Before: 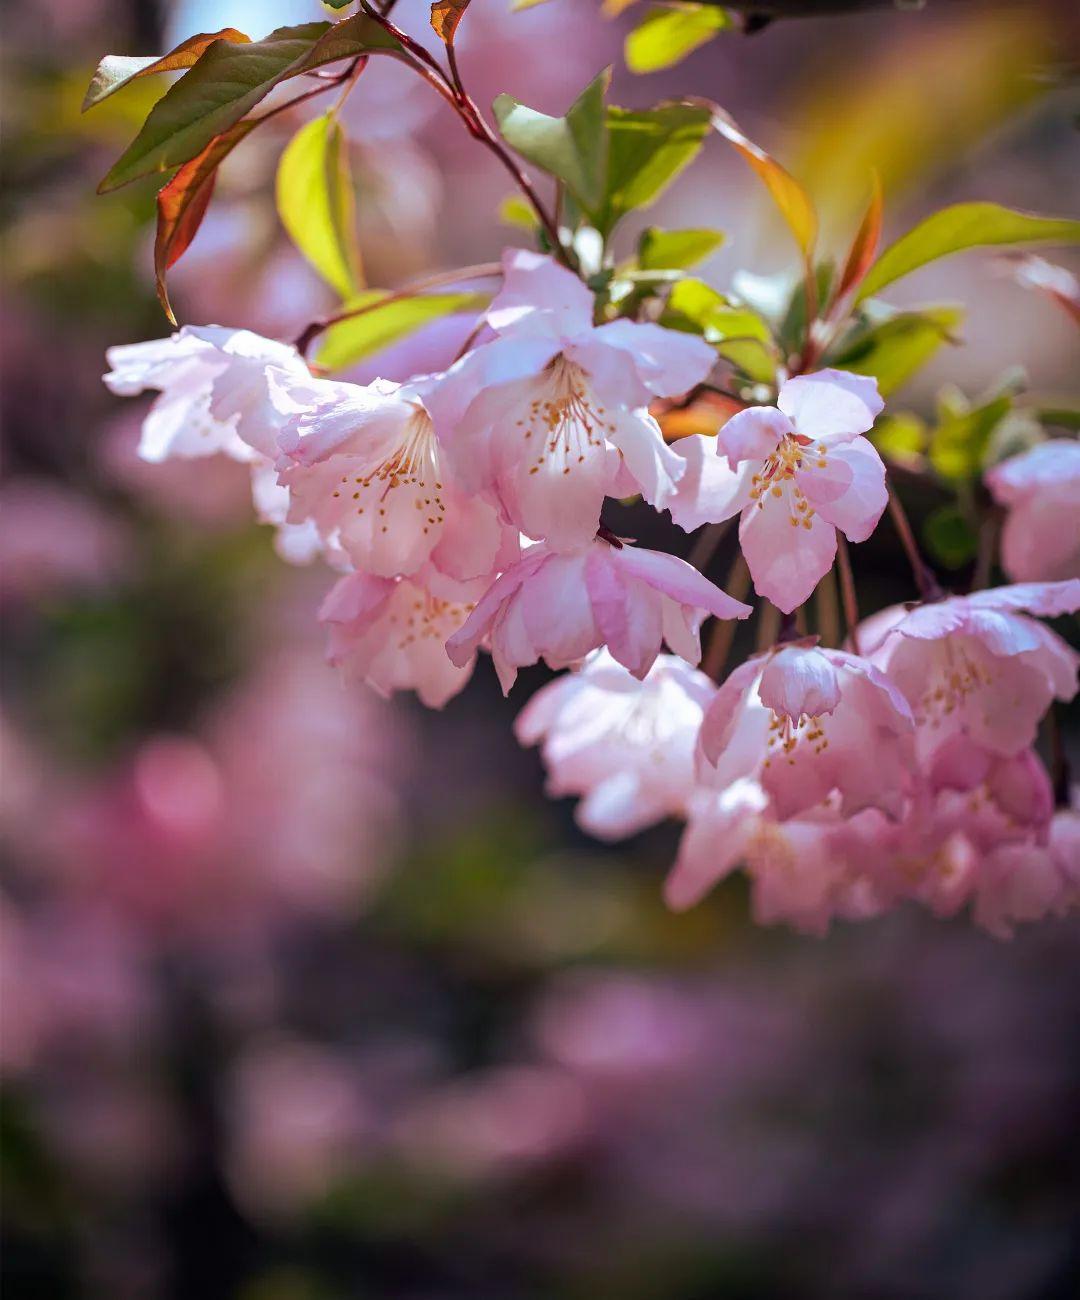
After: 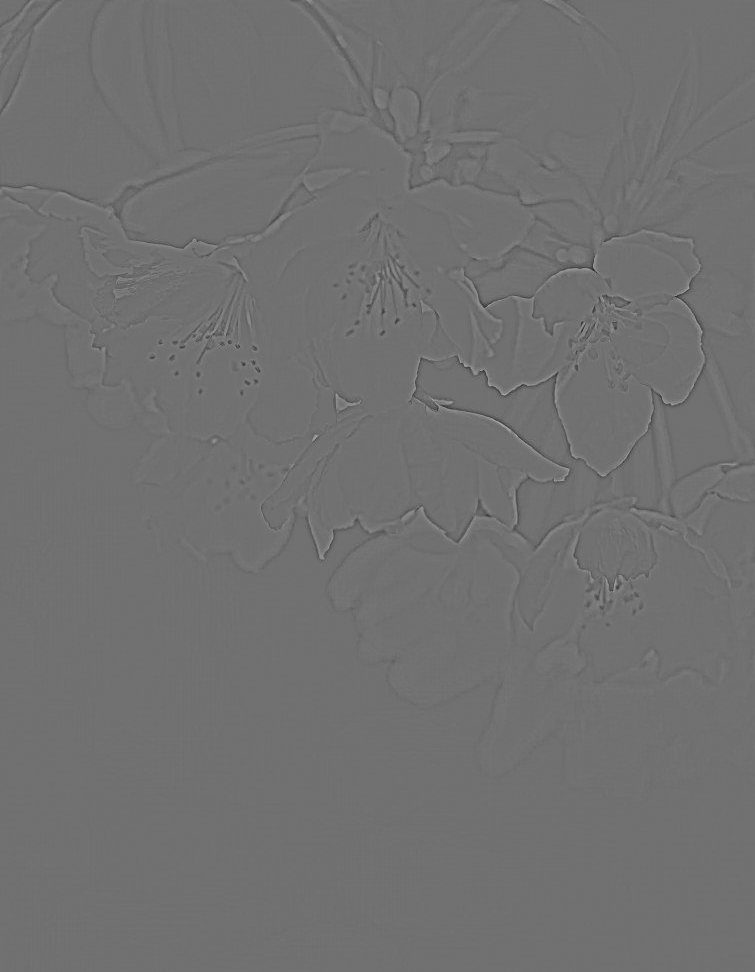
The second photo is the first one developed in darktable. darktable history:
filmic rgb: black relative exposure -5 EV, hardness 2.88, contrast 1.3, highlights saturation mix -30%
monochrome: a -11.7, b 1.62, size 0.5, highlights 0.38
highpass: sharpness 9.84%, contrast boost 9.94%
rgb levels: preserve colors max RGB
color correction: highlights a* 21.88, highlights b* 22.25
crop and rotate: left 17.046%, top 10.659%, right 12.989%, bottom 14.553%
local contrast: highlights 25%, detail 150%
